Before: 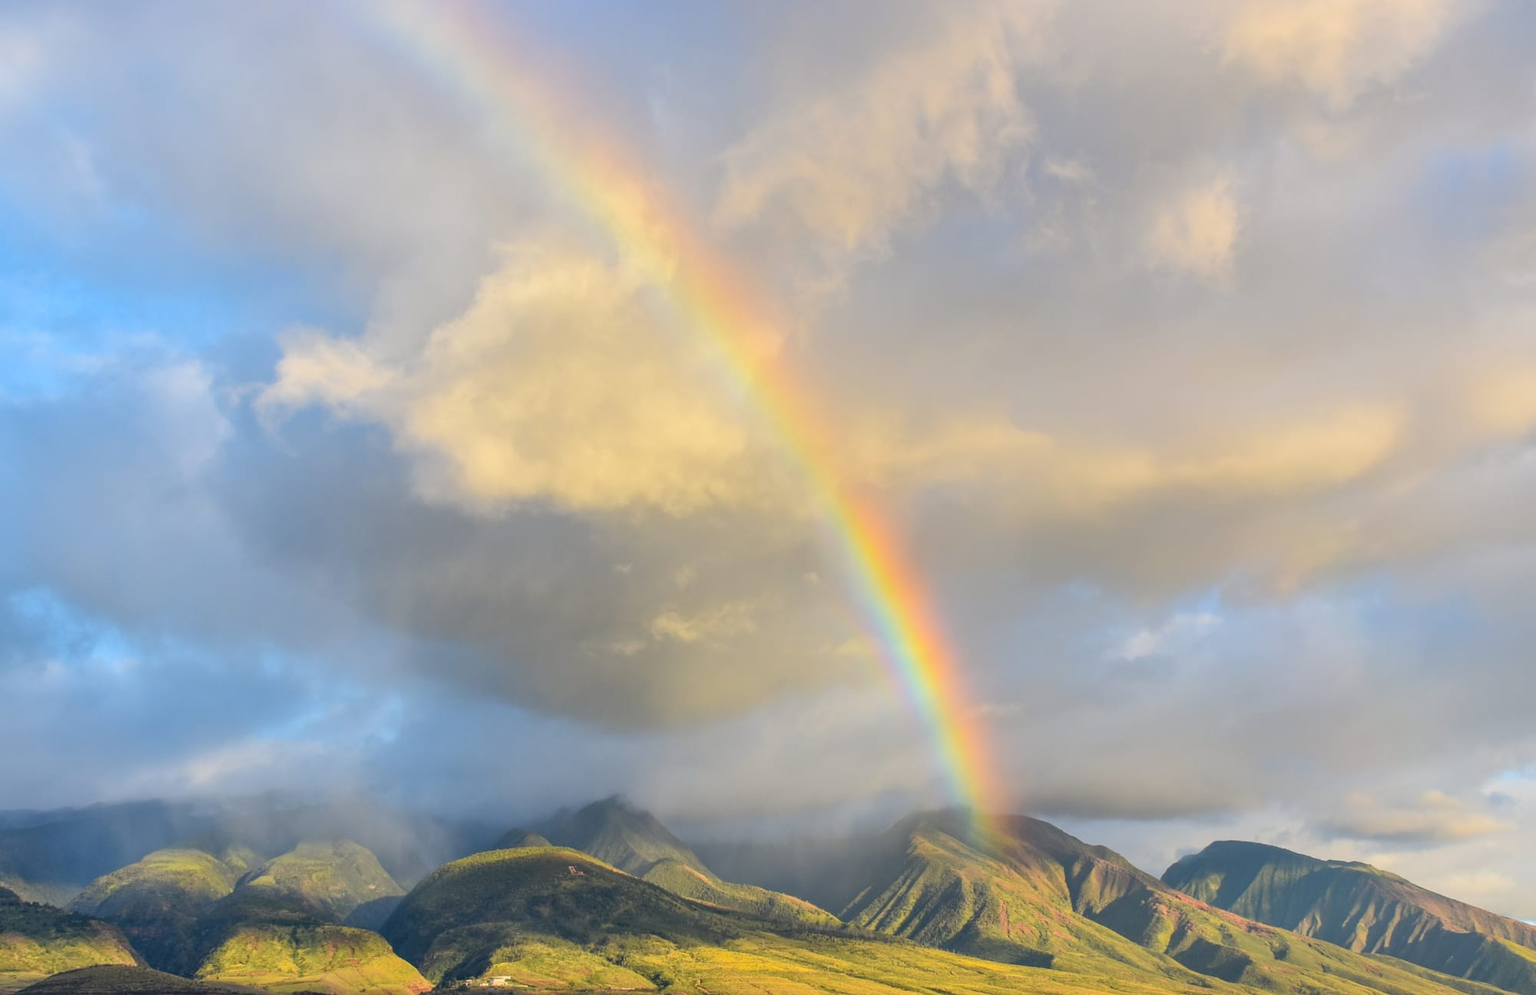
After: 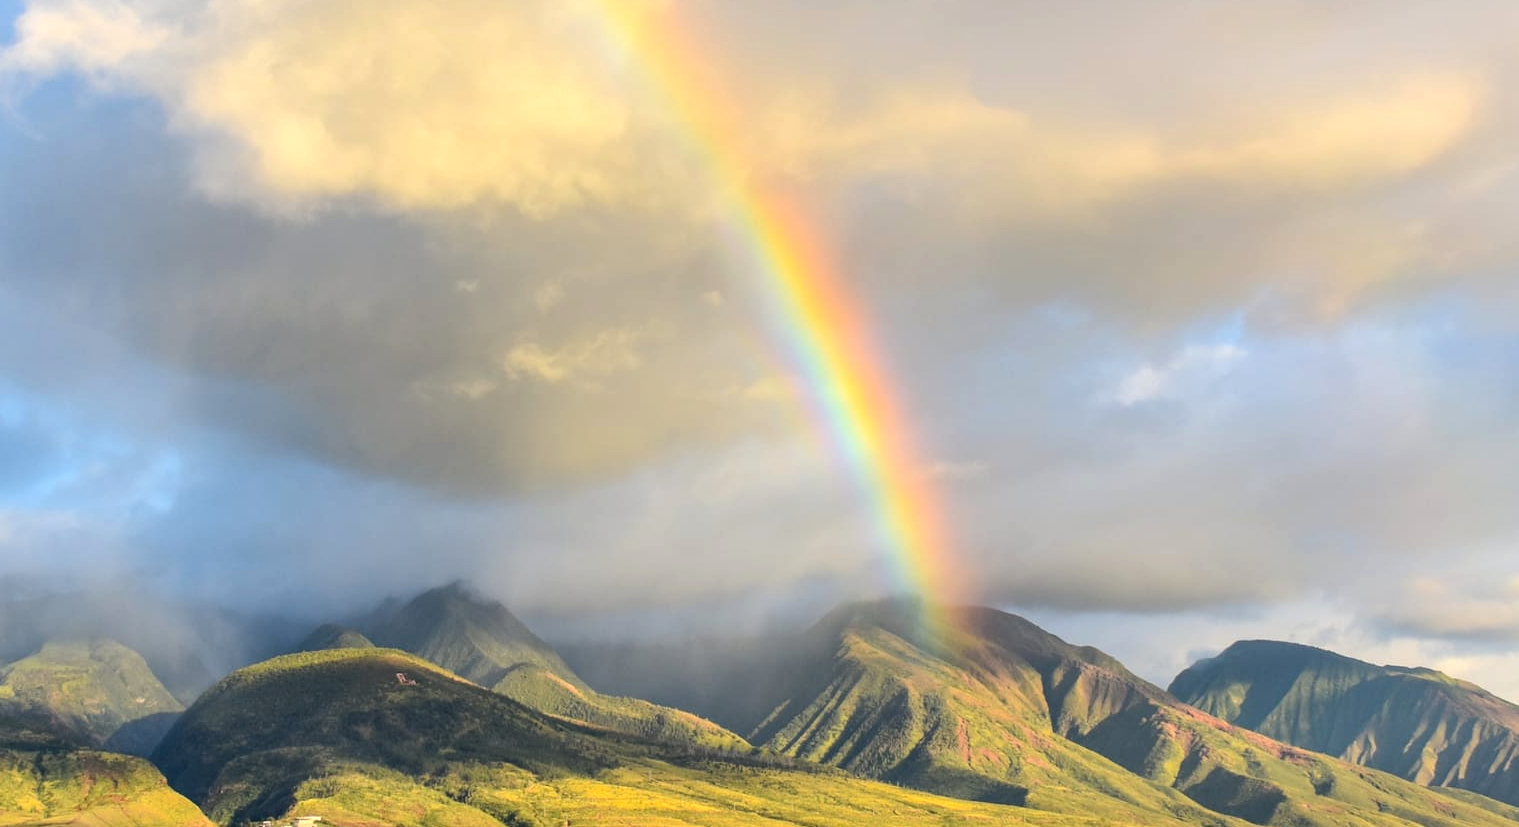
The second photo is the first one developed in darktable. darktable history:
crop and rotate: left 17.211%, top 35.101%, right 6.819%, bottom 0.985%
tone equalizer: -8 EV -0.45 EV, -7 EV -0.385 EV, -6 EV -0.306 EV, -5 EV -0.248 EV, -3 EV 0.241 EV, -2 EV 0.31 EV, -1 EV 0.401 EV, +0 EV 0.391 EV, edges refinement/feathering 500, mask exposure compensation -1.57 EV, preserve details no
